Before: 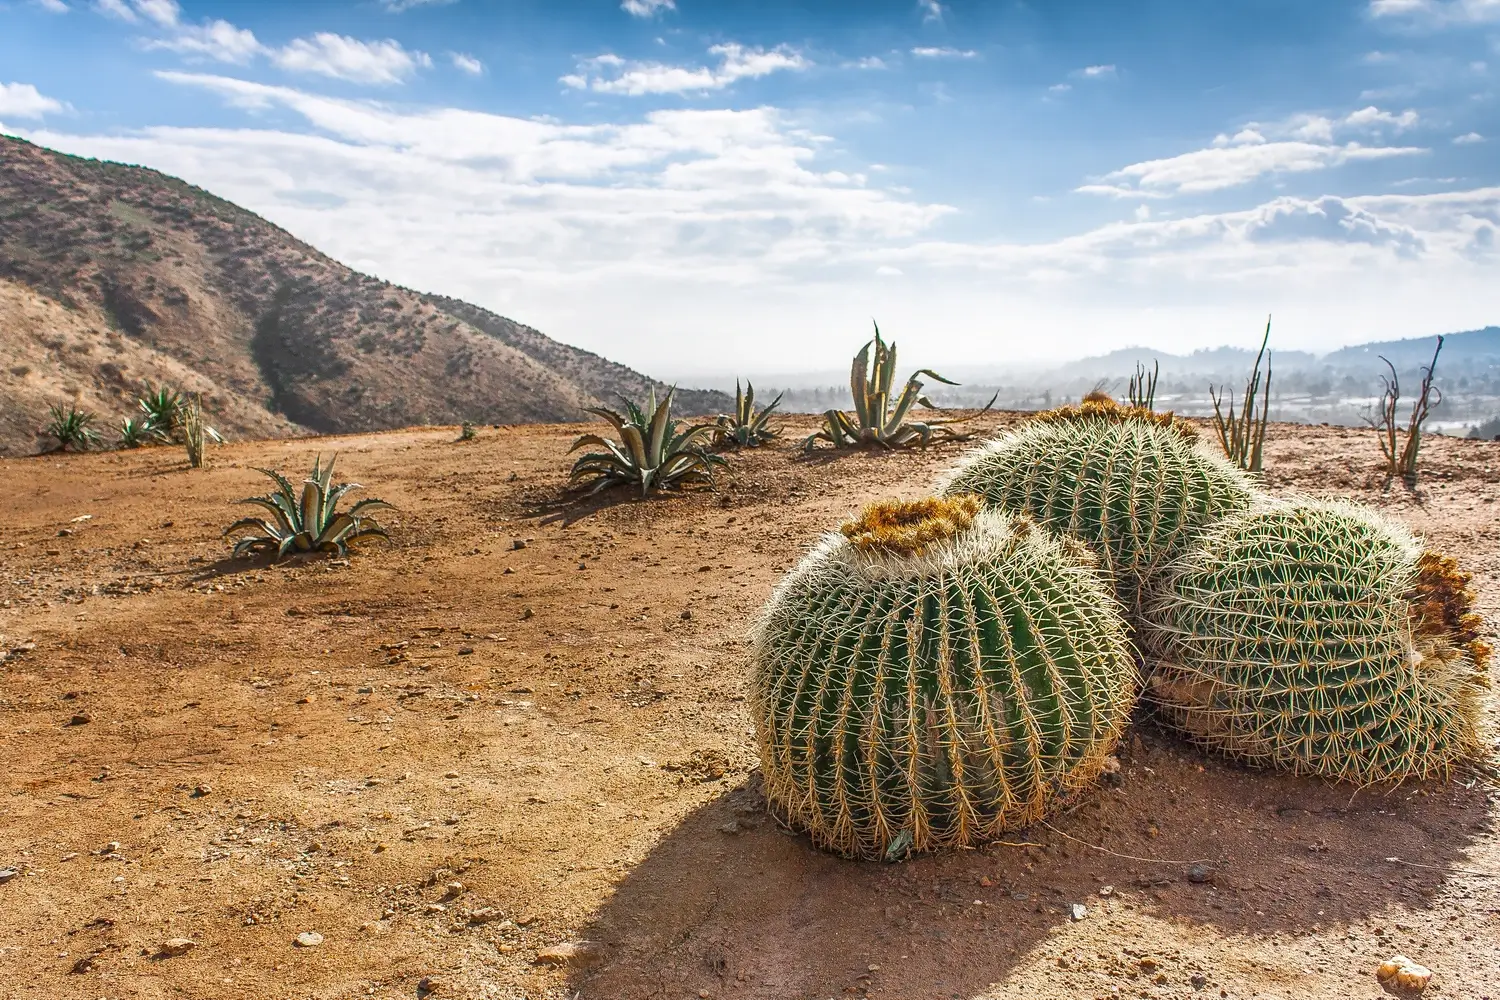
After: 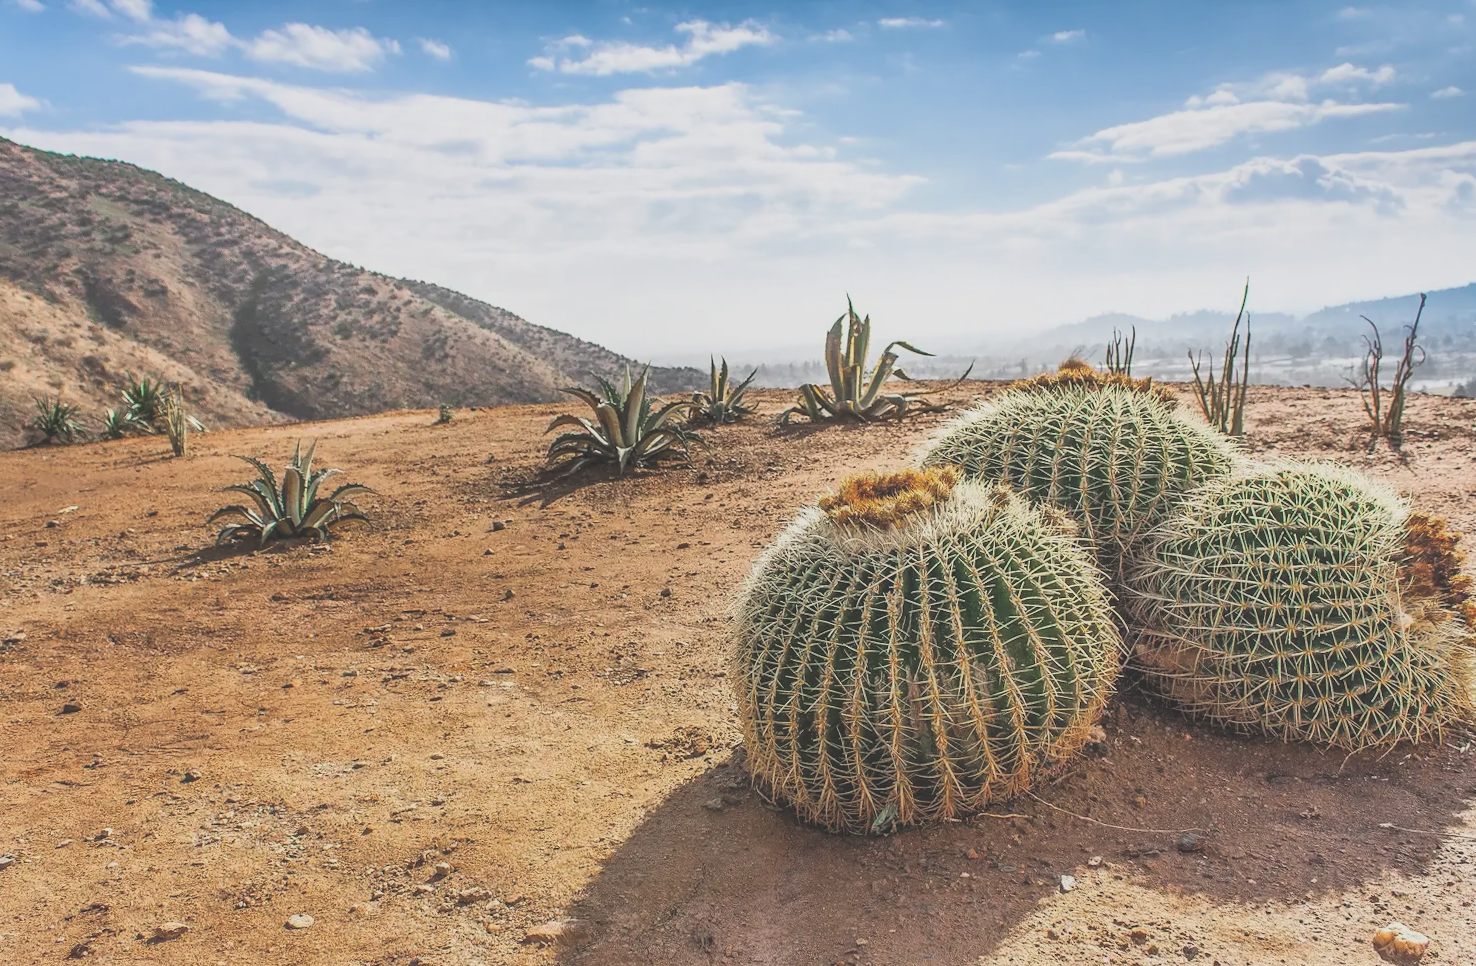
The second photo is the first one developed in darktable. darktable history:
rotate and perspective: rotation -1.32°, lens shift (horizontal) -0.031, crop left 0.015, crop right 0.985, crop top 0.047, crop bottom 0.982
filmic rgb: threshold 3 EV, hardness 4.17, latitude 50%, contrast 1.1, preserve chrominance max RGB, color science v6 (2022), contrast in shadows safe, contrast in highlights safe, enable highlight reconstruction true
exposure: black level correction -0.041, exposure 0.064 EV, compensate highlight preservation false
